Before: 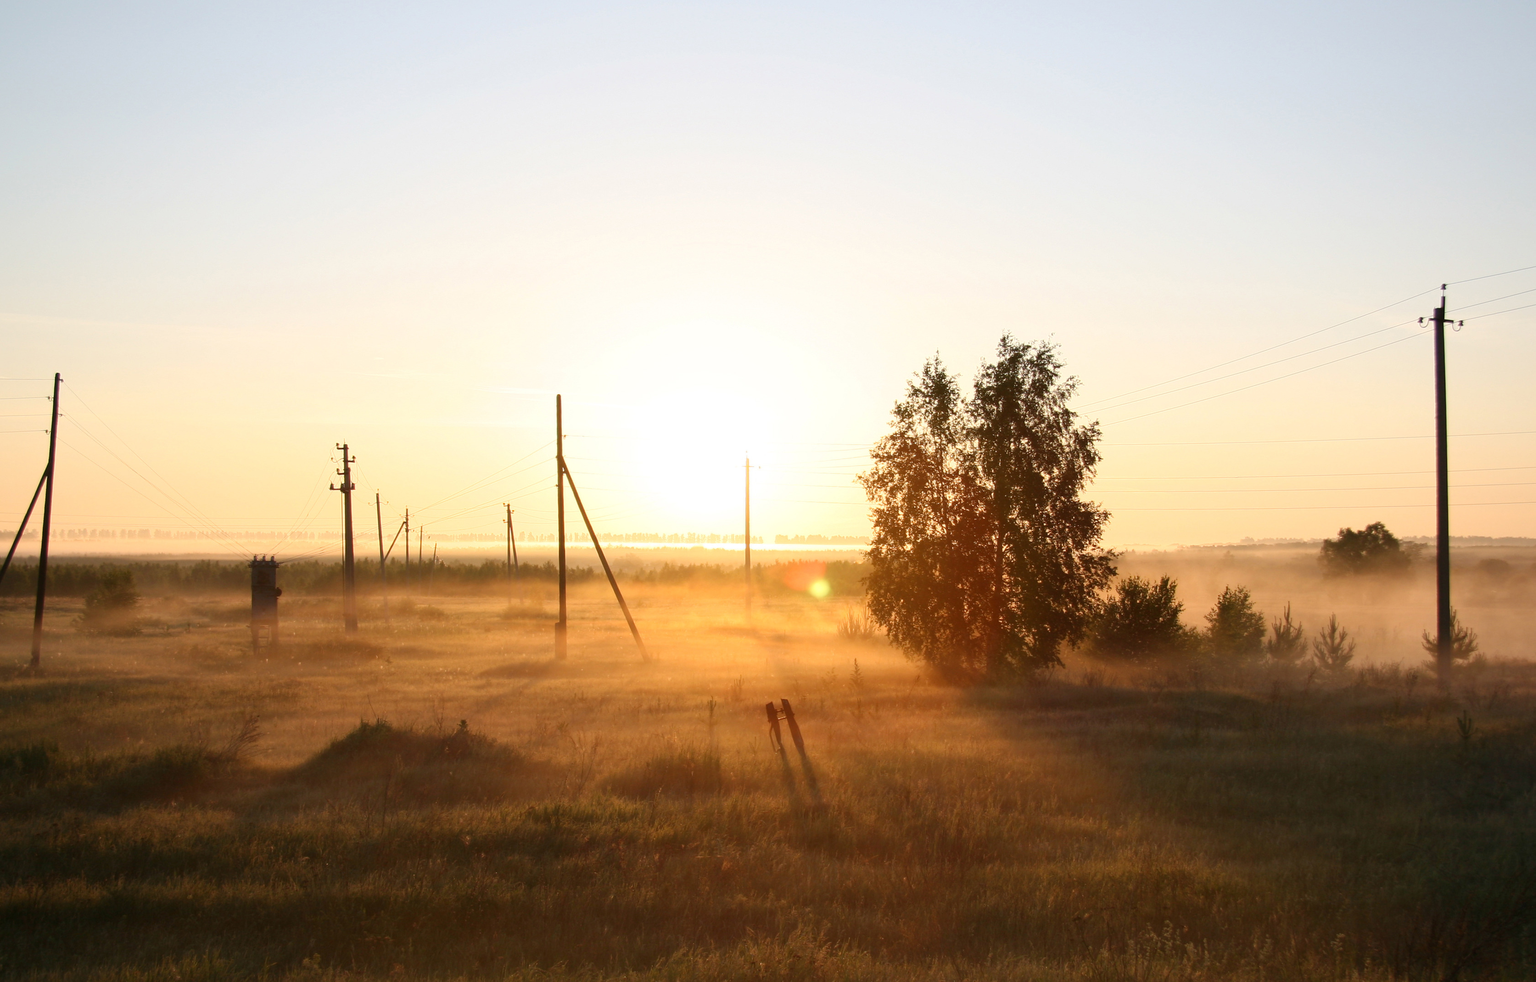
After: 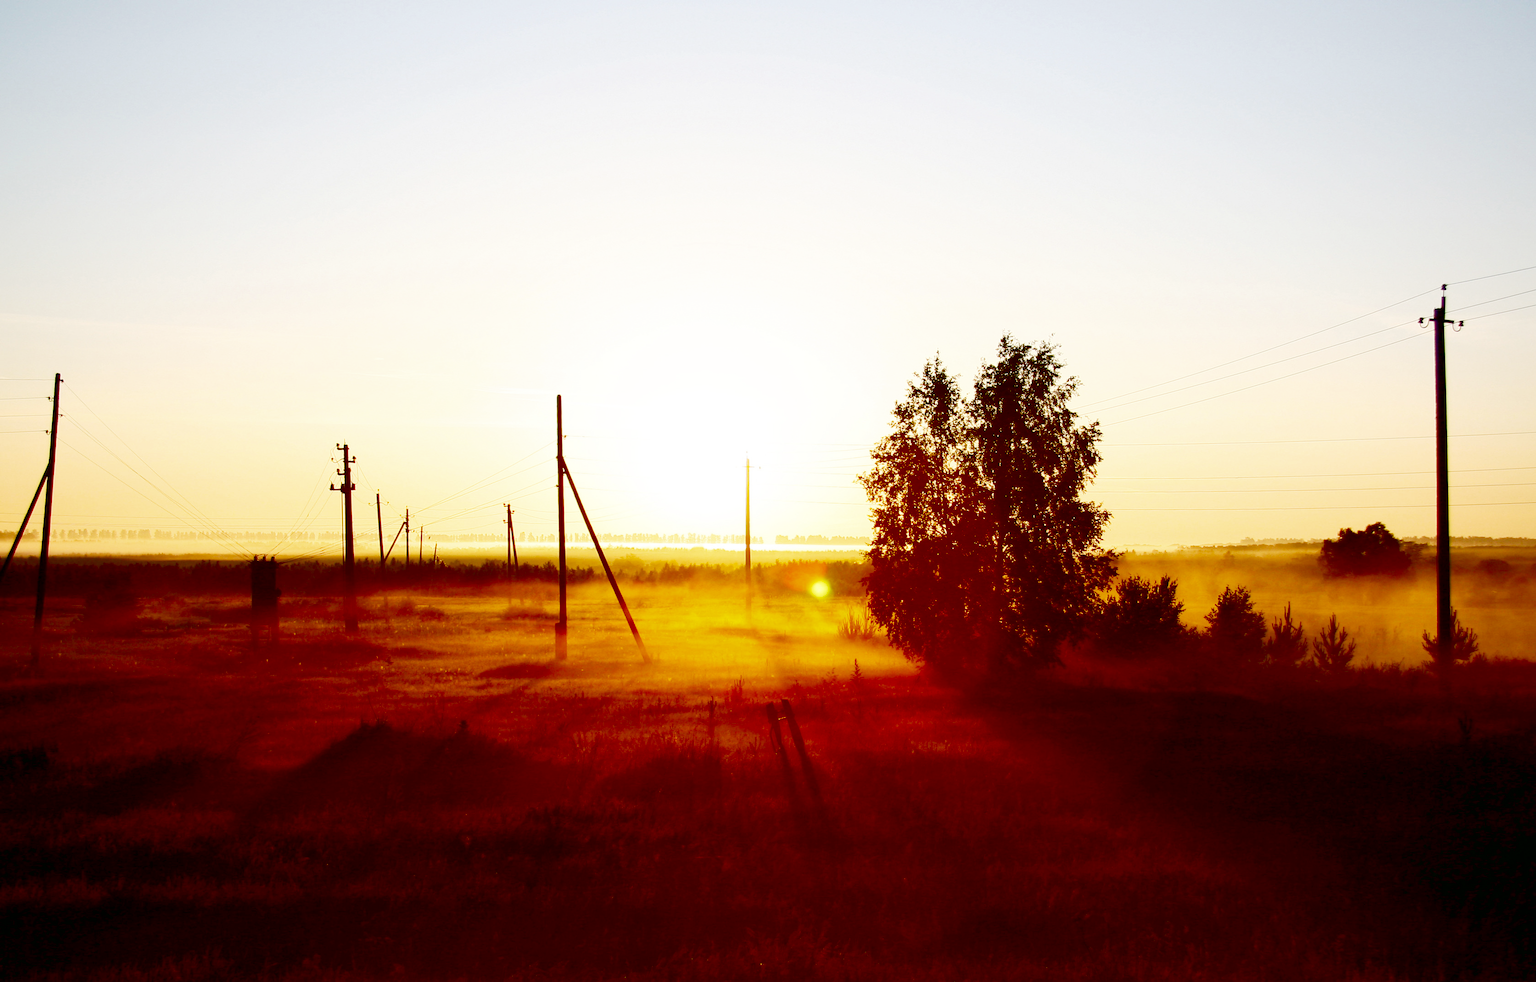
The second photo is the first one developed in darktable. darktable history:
contrast brightness saturation: brightness -1, saturation 1
base curve: curves: ch0 [(0, 0) (0.028, 0.03) (0.121, 0.232) (0.46, 0.748) (0.859, 0.968) (1, 1)], preserve colors none
